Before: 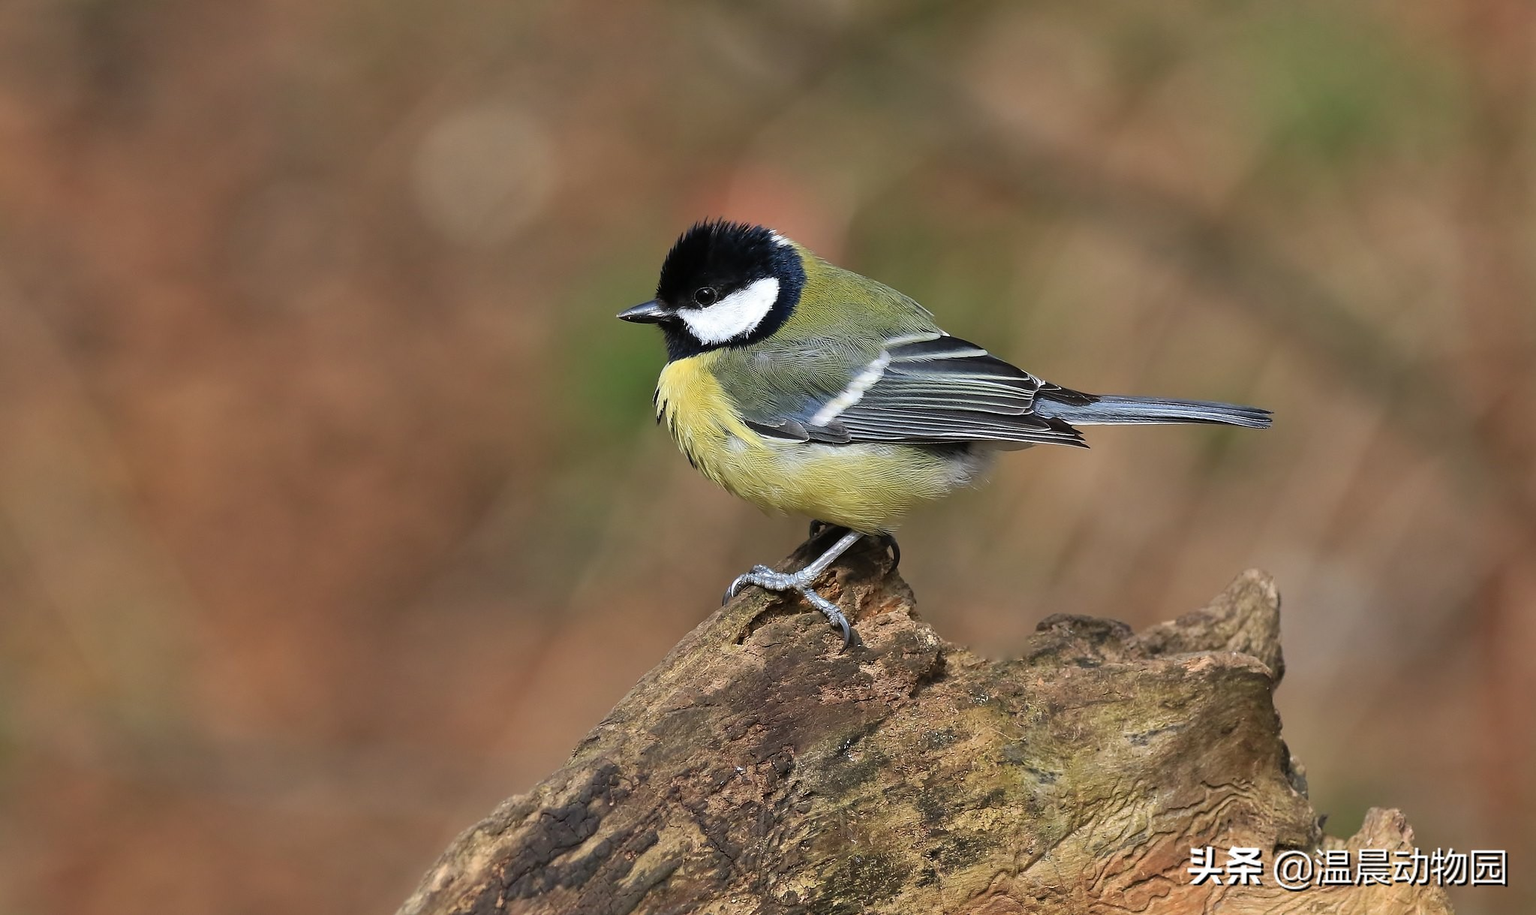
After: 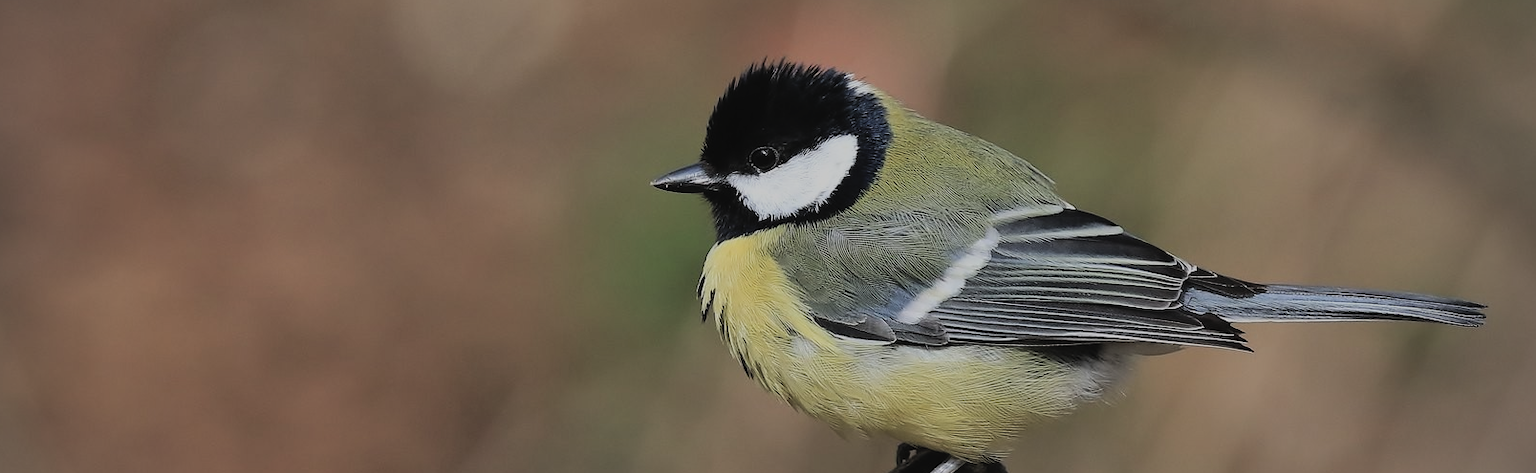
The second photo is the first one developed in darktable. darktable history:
filmic rgb: black relative exposure -7.65 EV, white relative exposure 4.56 EV, threshold 2.95 EV, hardness 3.61, enable highlight reconstruction true
exposure: black level correction -0.017, exposure -1.02 EV, compensate highlight preservation false
tone curve: curves: ch0 [(0, 0) (0.003, 0.004) (0.011, 0.015) (0.025, 0.033) (0.044, 0.059) (0.069, 0.093) (0.1, 0.133) (0.136, 0.182) (0.177, 0.237) (0.224, 0.3) (0.277, 0.369) (0.335, 0.437) (0.399, 0.511) (0.468, 0.584) (0.543, 0.656) (0.623, 0.729) (0.709, 0.8) (0.801, 0.872) (0.898, 0.935) (1, 1)], color space Lab, independent channels, preserve colors none
crop: left 6.936%, top 18.792%, right 14.512%, bottom 40.583%
vignetting: width/height ratio 1.095
